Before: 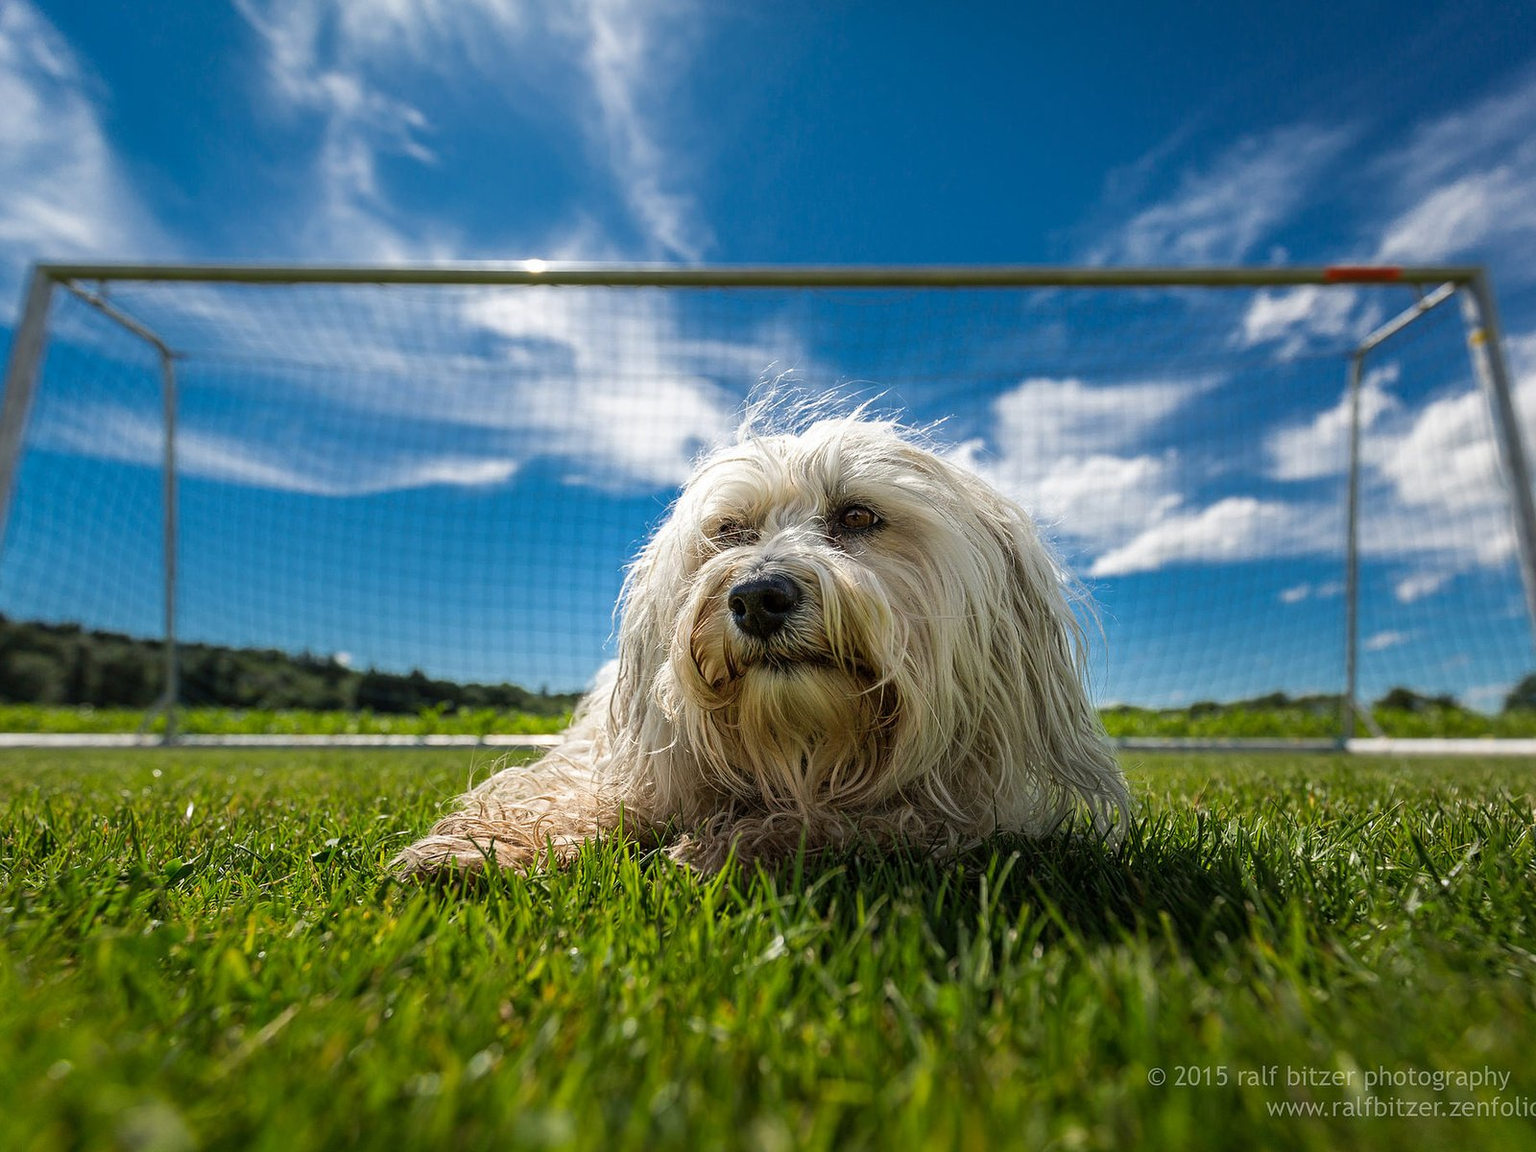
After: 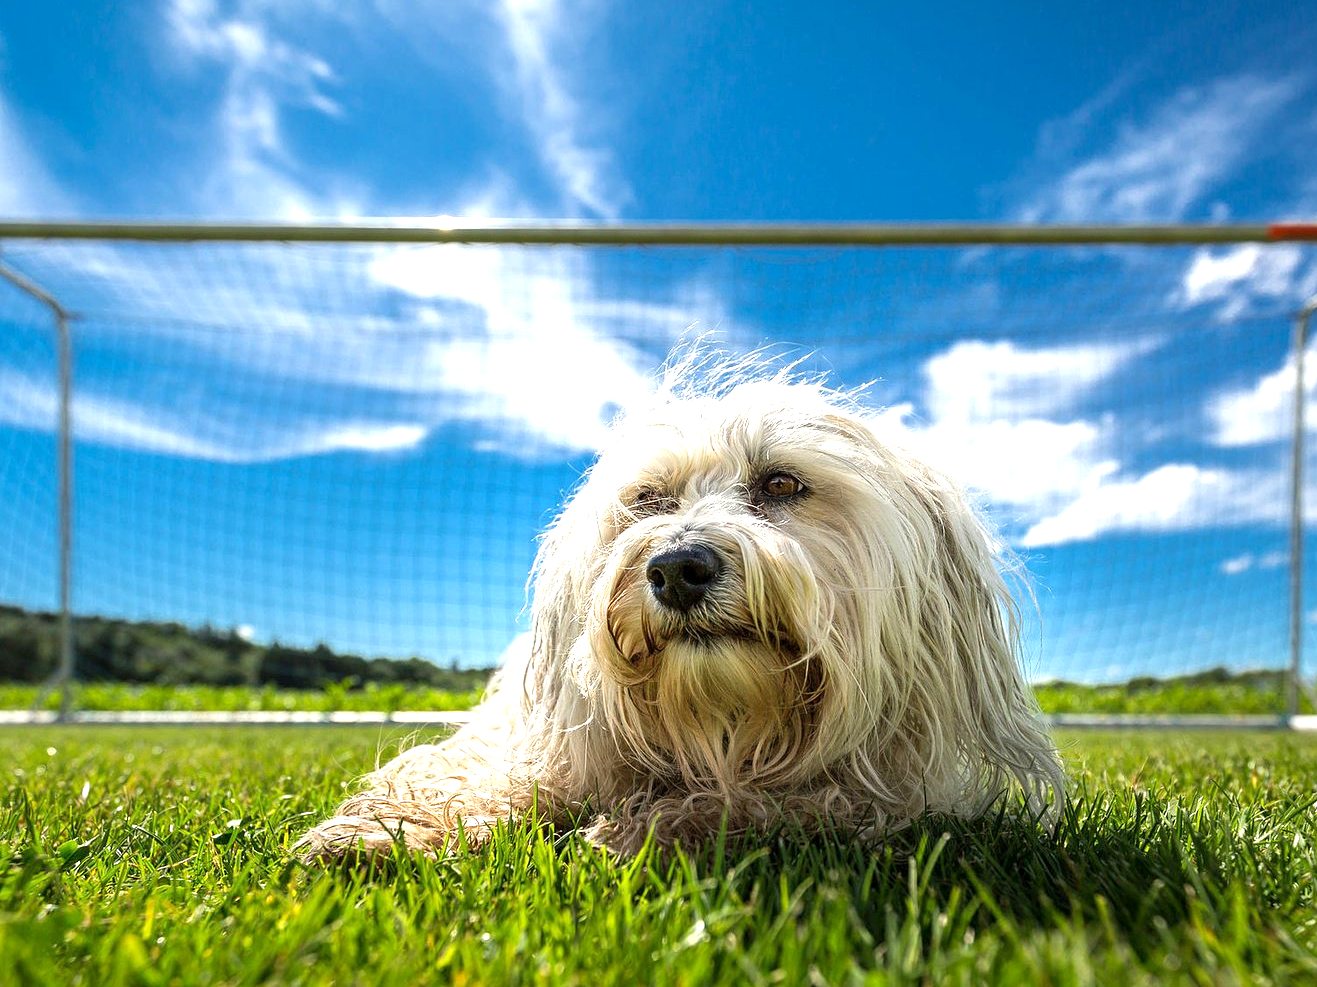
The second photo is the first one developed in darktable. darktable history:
tone equalizer: edges refinement/feathering 500, mask exposure compensation -1.57 EV, preserve details no
exposure: black level correction 0.001, exposure 0.966 EV, compensate exposure bias true, compensate highlight preservation false
crop and rotate: left 7.056%, top 4.554%, right 10.612%, bottom 13.131%
